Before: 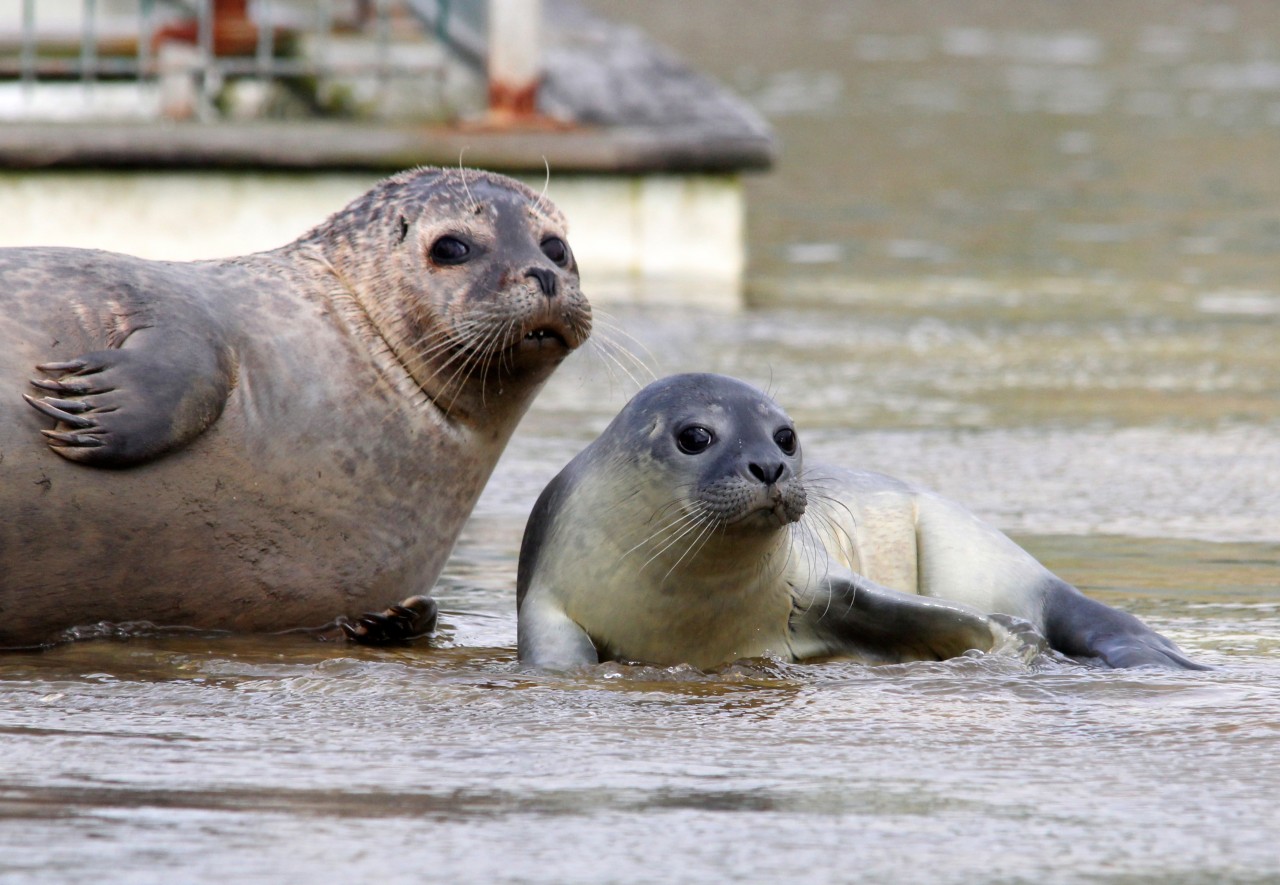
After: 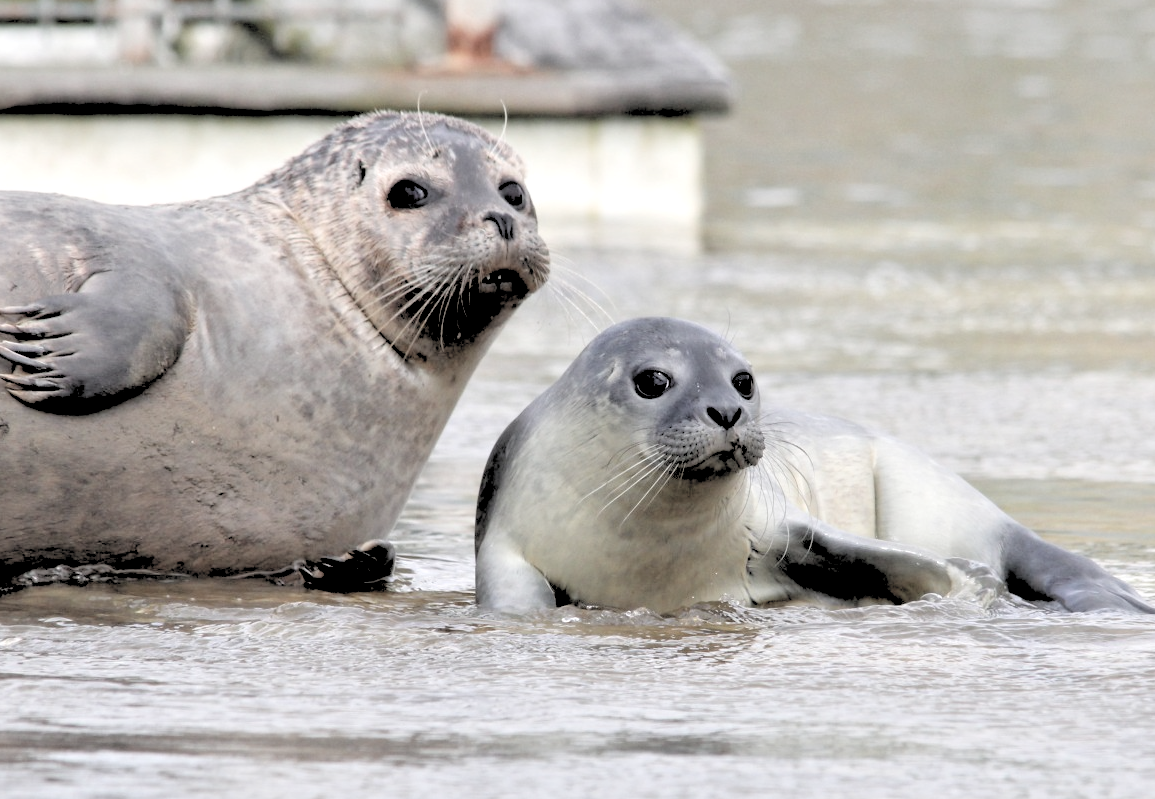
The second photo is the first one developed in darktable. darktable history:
crop: left 3.305%, top 6.436%, right 6.389%, bottom 3.258%
contrast brightness saturation: brightness 0.18, saturation -0.5
rgb levels: levels [[0.029, 0.461, 0.922], [0, 0.5, 1], [0, 0.5, 1]]
tone equalizer: -8 EV 1 EV, -7 EV 1 EV, -6 EV 1 EV, -5 EV 1 EV, -4 EV 1 EV, -3 EV 0.75 EV, -2 EV 0.5 EV, -1 EV 0.25 EV
